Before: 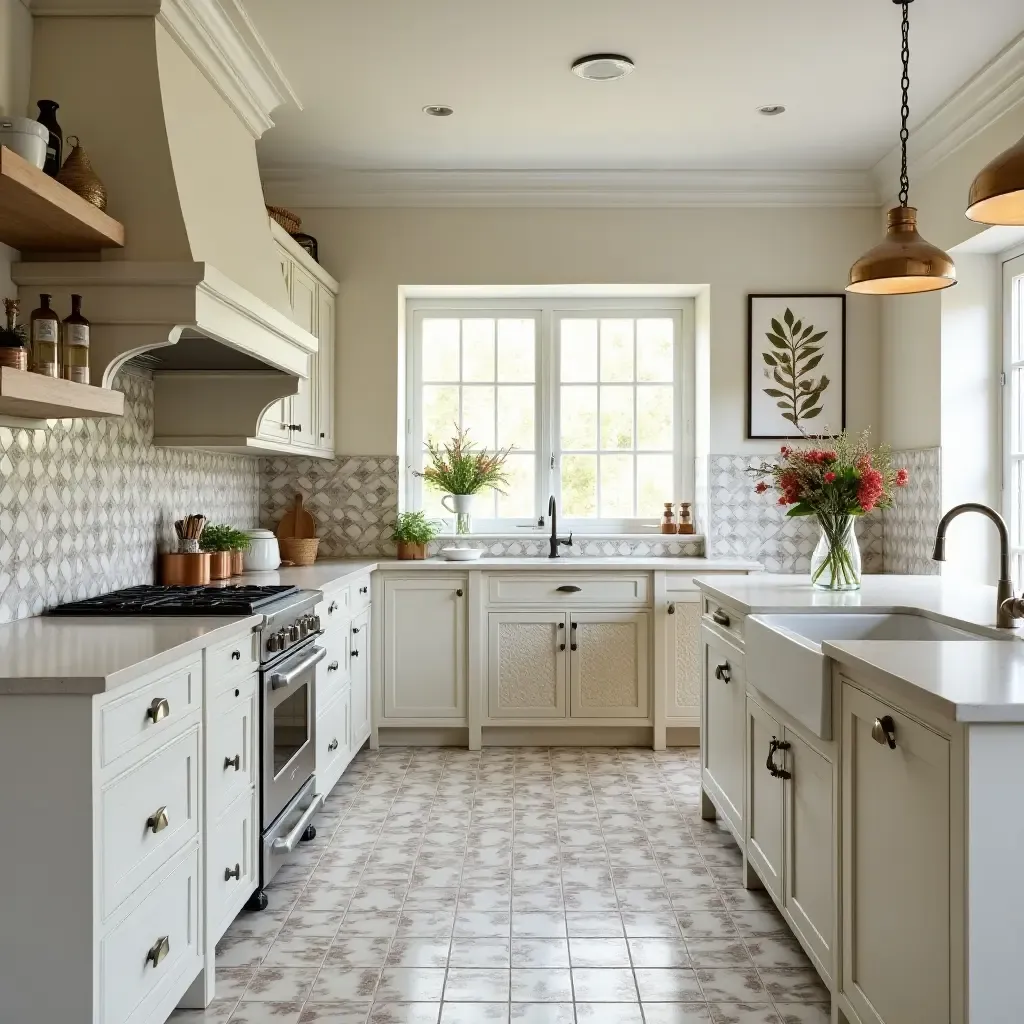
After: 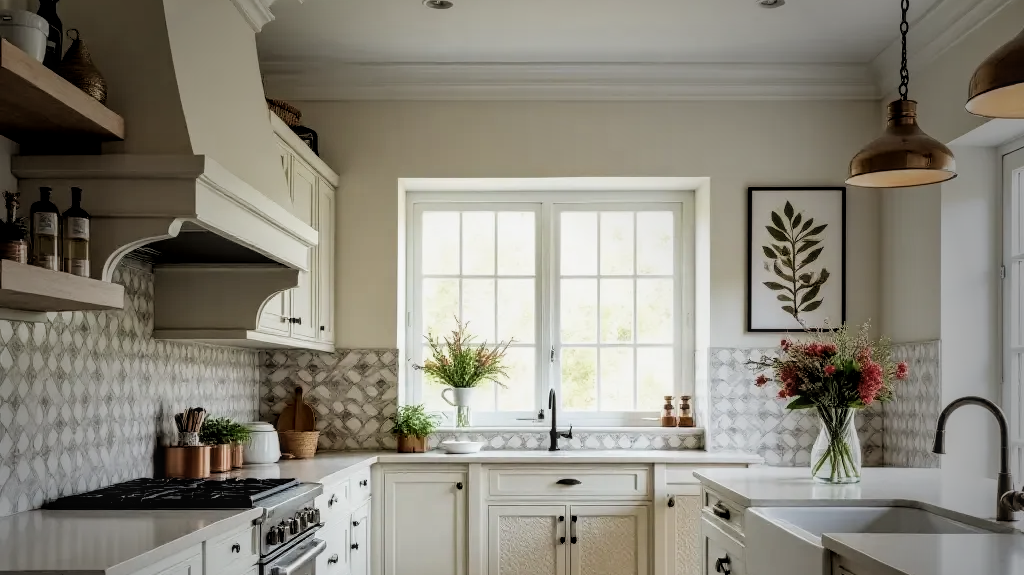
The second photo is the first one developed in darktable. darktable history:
crop and rotate: top 10.512%, bottom 33.259%
vignetting: fall-off start 34.56%, fall-off radius 64.44%, brightness -0.581, saturation -0.12, center (-0.027, 0.4), width/height ratio 0.957
local contrast: on, module defaults
filmic rgb: black relative exposure -5.15 EV, white relative exposure 3.18 EV, hardness 3.48, contrast 1.189, highlights saturation mix -31.45%
